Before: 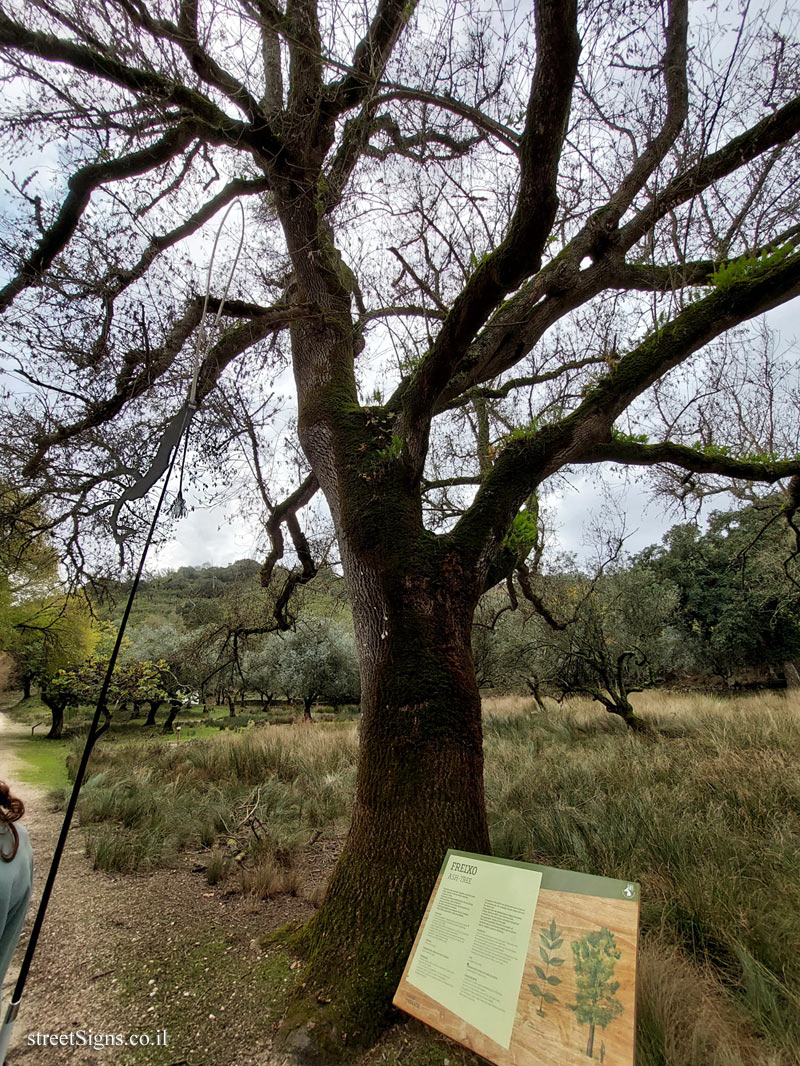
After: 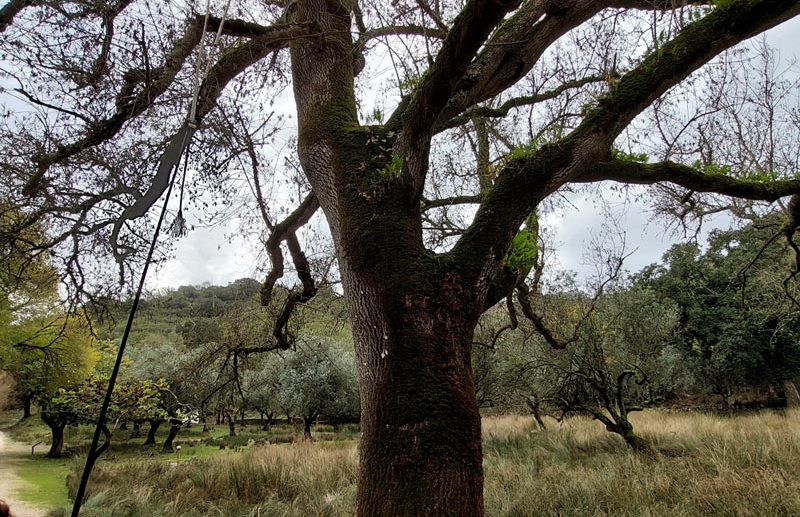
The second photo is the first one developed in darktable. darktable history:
crop and rotate: top 26.437%, bottom 25.04%
